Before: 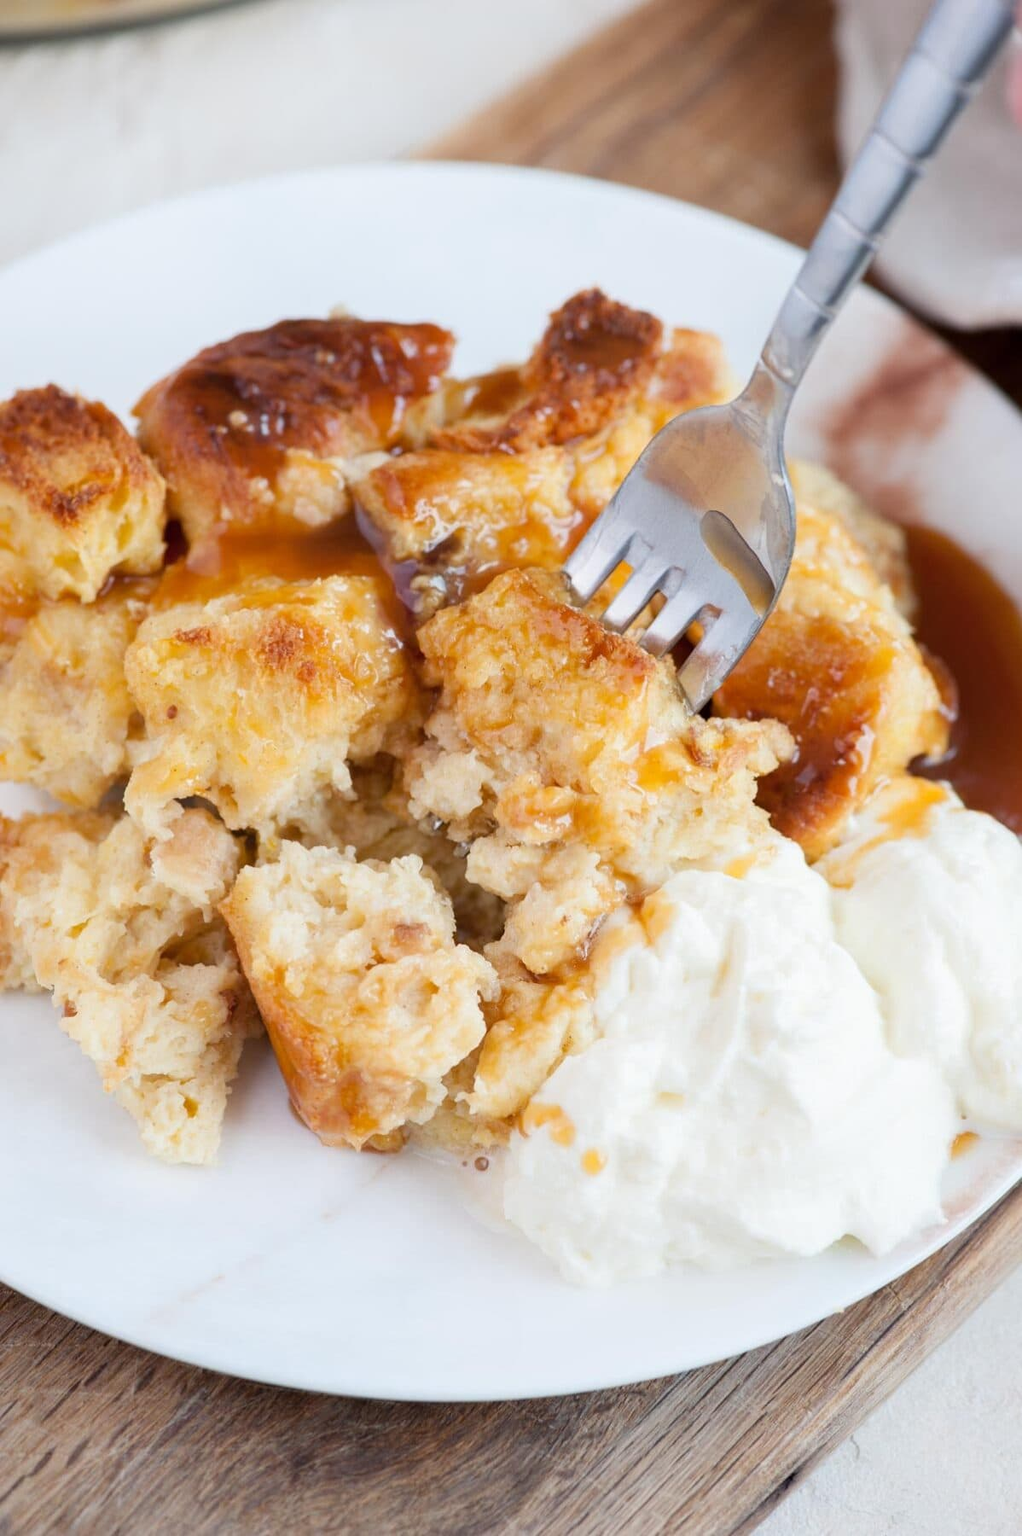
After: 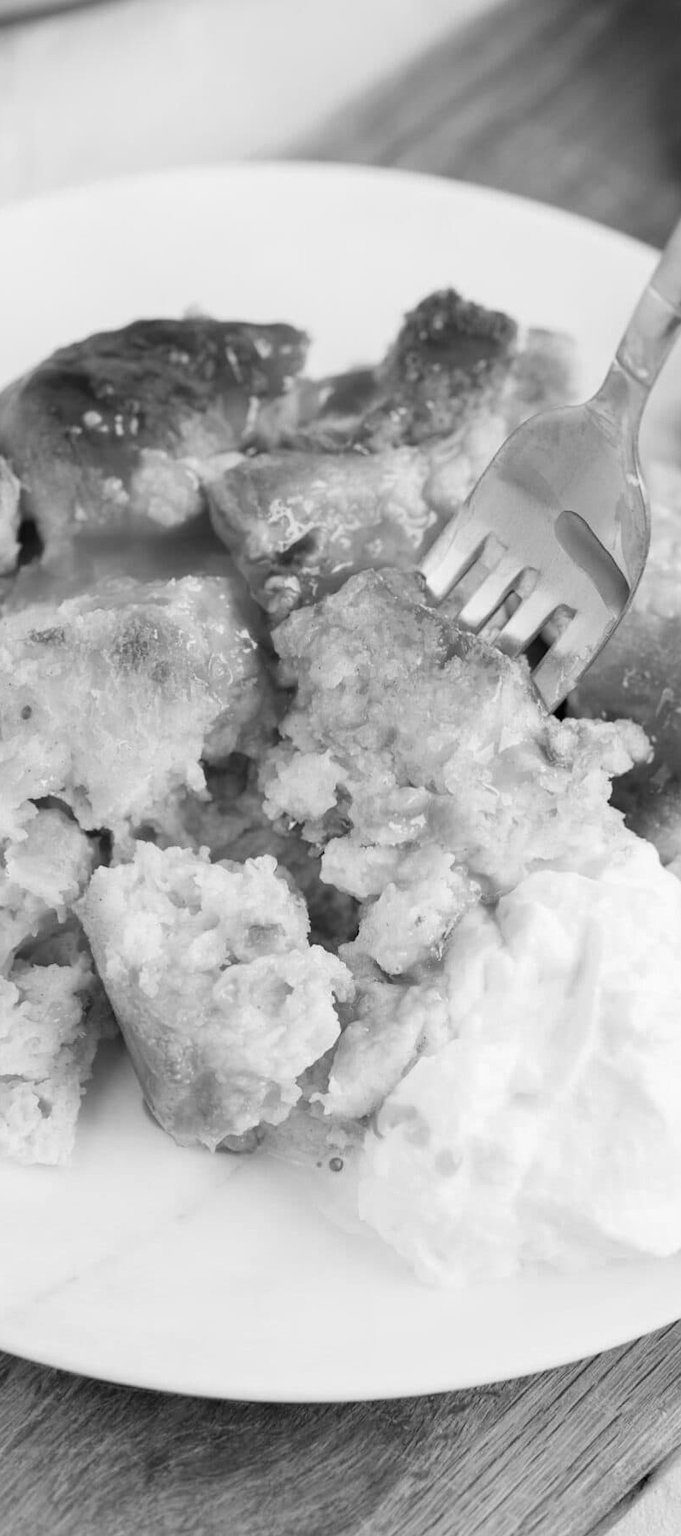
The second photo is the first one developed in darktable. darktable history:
crop and rotate: left 14.292%, right 19.041%
monochrome: on, module defaults
